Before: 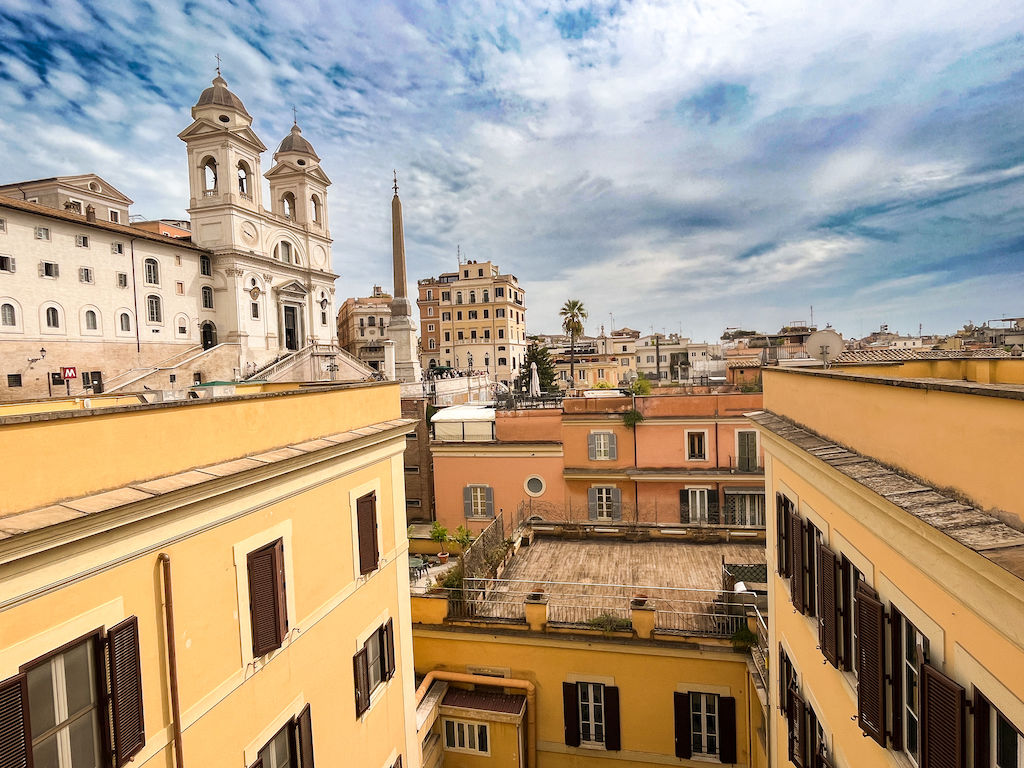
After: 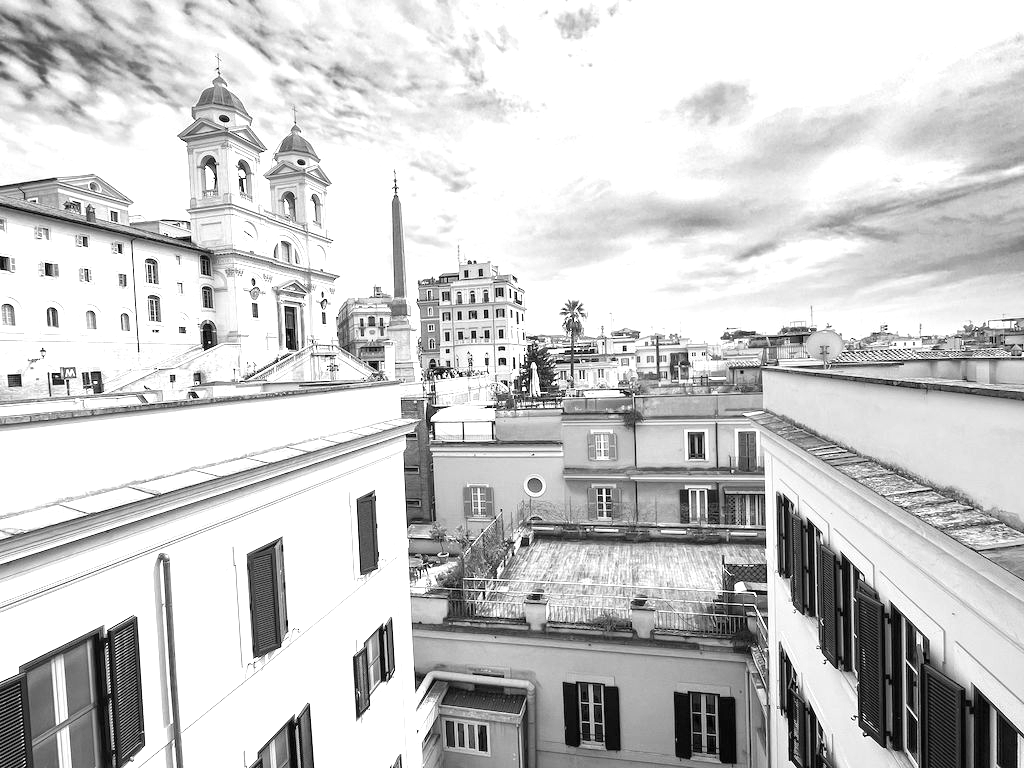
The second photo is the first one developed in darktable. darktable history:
white balance: red 1.066, blue 1.119
exposure: black level correction 0, exposure 0.877 EV, compensate exposure bias true, compensate highlight preservation false
monochrome: on, module defaults
